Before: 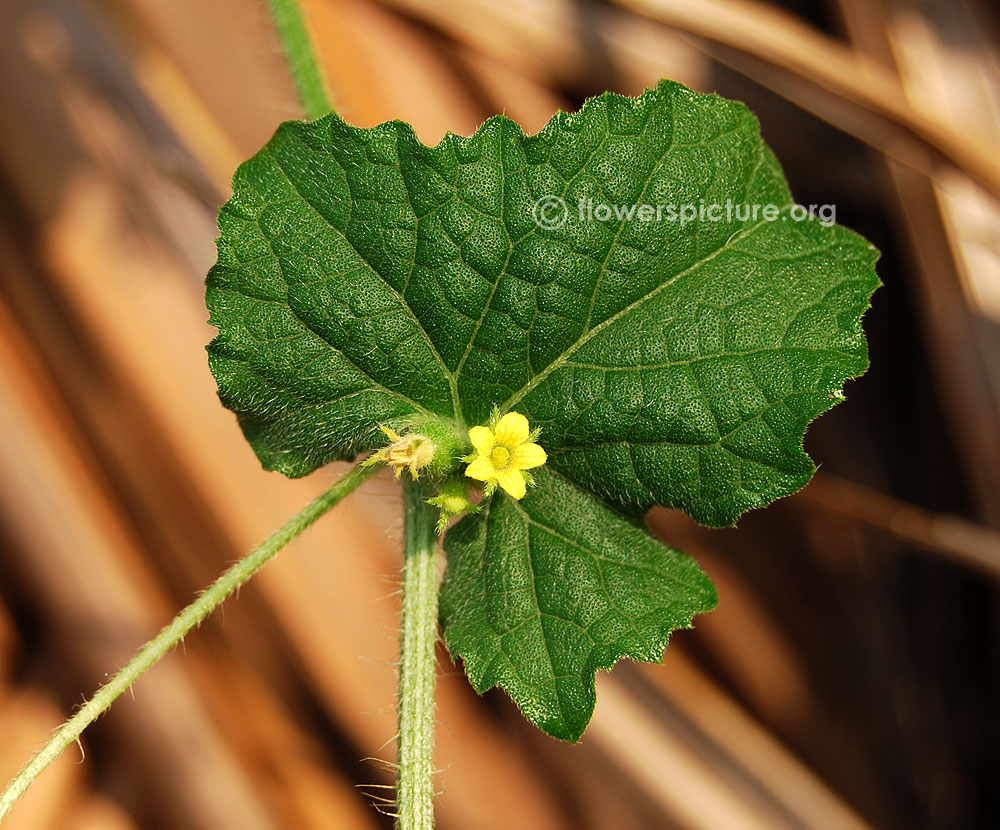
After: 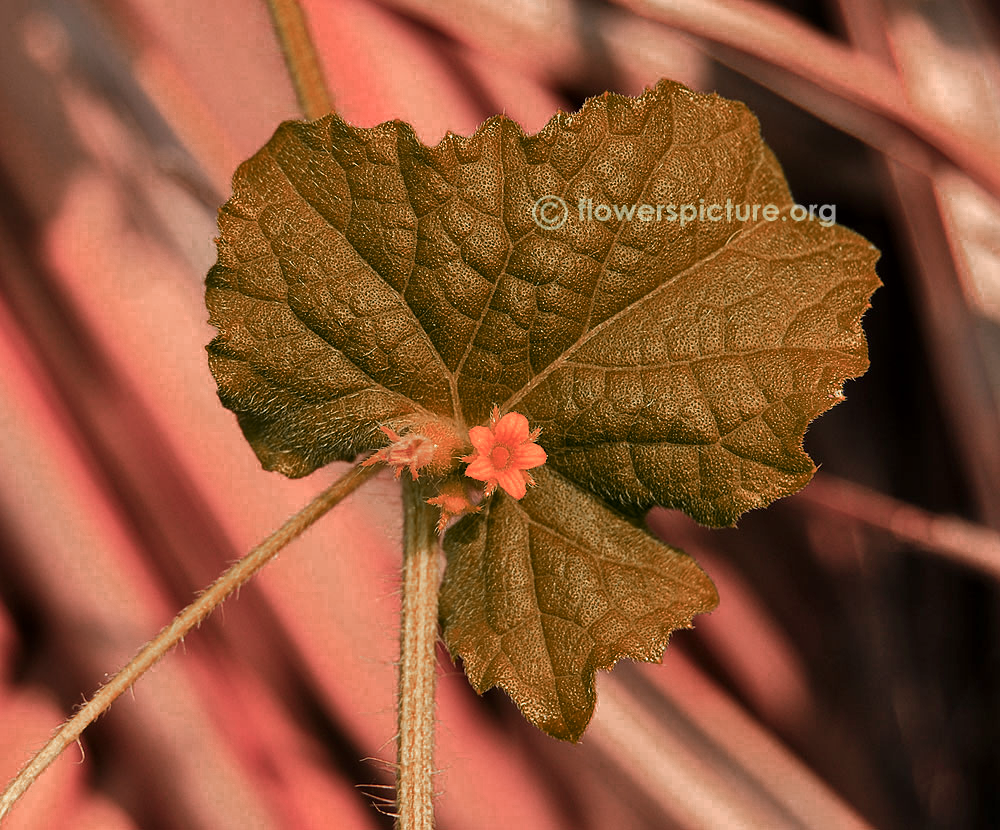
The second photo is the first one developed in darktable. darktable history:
local contrast: mode bilateral grid, contrast 19, coarseness 51, detail 119%, midtone range 0.2
shadows and highlights: low approximation 0.01, soften with gaussian
color zones: curves: ch0 [(0.006, 0.385) (0.143, 0.563) (0.243, 0.321) (0.352, 0.464) (0.516, 0.456) (0.625, 0.5) (0.75, 0.5) (0.875, 0.5)]; ch1 [(0, 0.5) (0.134, 0.504) (0.246, 0.463) (0.421, 0.515) (0.5, 0.56) (0.625, 0.5) (0.75, 0.5) (0.875, 0.5)]; ch2 [(0, 0.5) (0.131, 0.426) (0.307, 0.289) (0.38, 0.188) (0.513, 0.216) (0.625, 0.548) (0.75, 0.468) (0.838, 0.396) (0.971, 0.311)]
